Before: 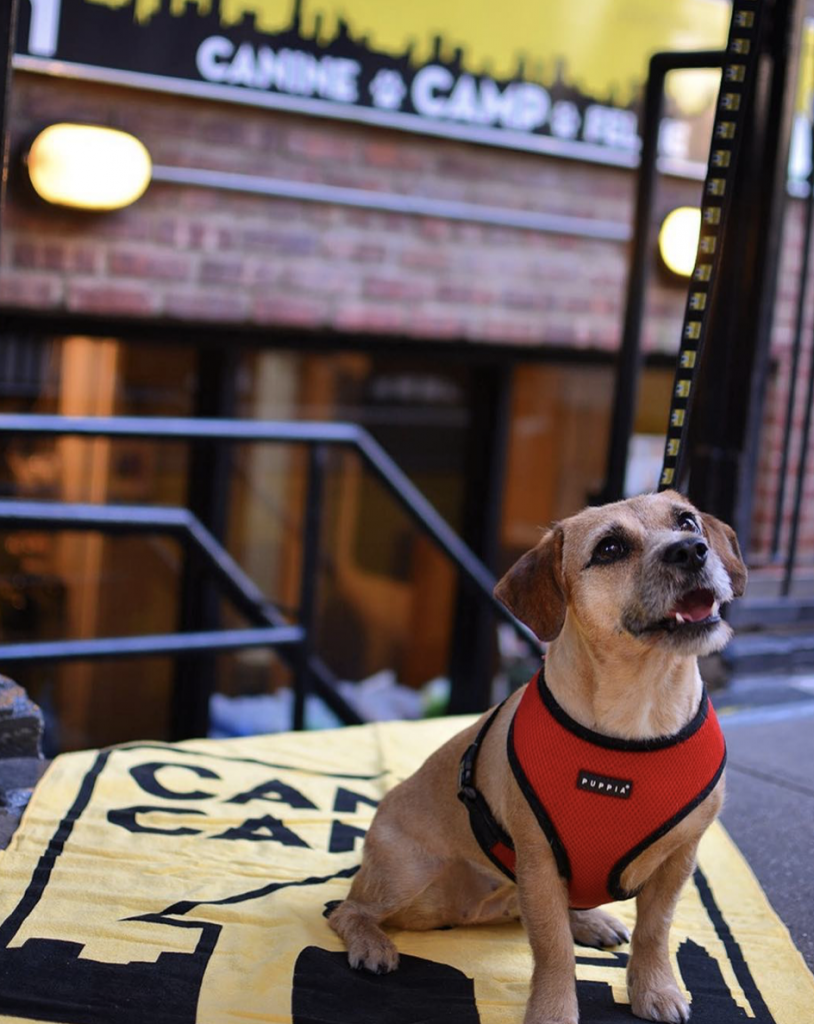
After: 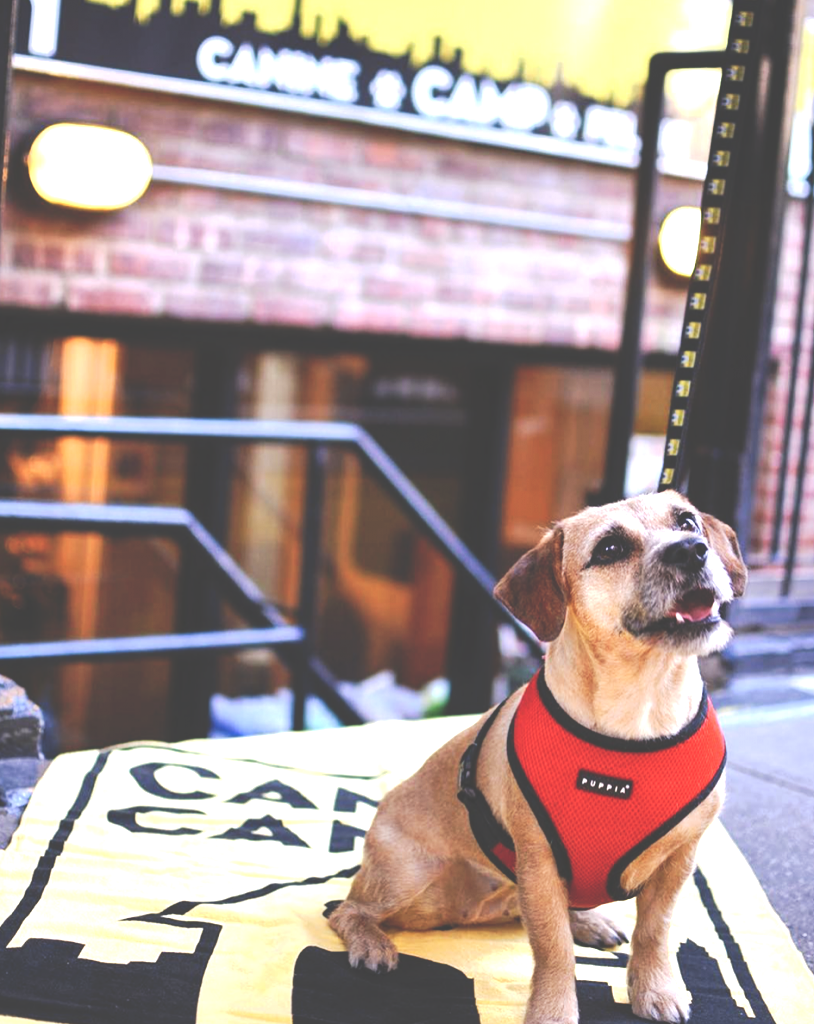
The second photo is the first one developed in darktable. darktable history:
local contrast: highlights 100%, shadows 100%, detail 120%, midtone range 0.2
exposure: black level correction 0, exposure 1.379 EV, compensate exposure bias true, compensate highlight preservation false
tone curve: curves: ch0 [(0, 0) (0.003, 0.273) (0.011, 0.276) (0.025, 0.276) (0.044, 0.28) (0.069, 0.283) (0.1, 0.288) (0.136, 0.293) (0.177, 0.302) (0.224, 0.321) (0.277, 0.349) (0.335, 0.393) (0.399, 0.448) (0.468, 0.51) (0.543, 0.589) (0.623, 0.677) (0.709, 0.761) (0.801, 0.839) (0.898, 0.909) (1, 1)], preserve colors none
